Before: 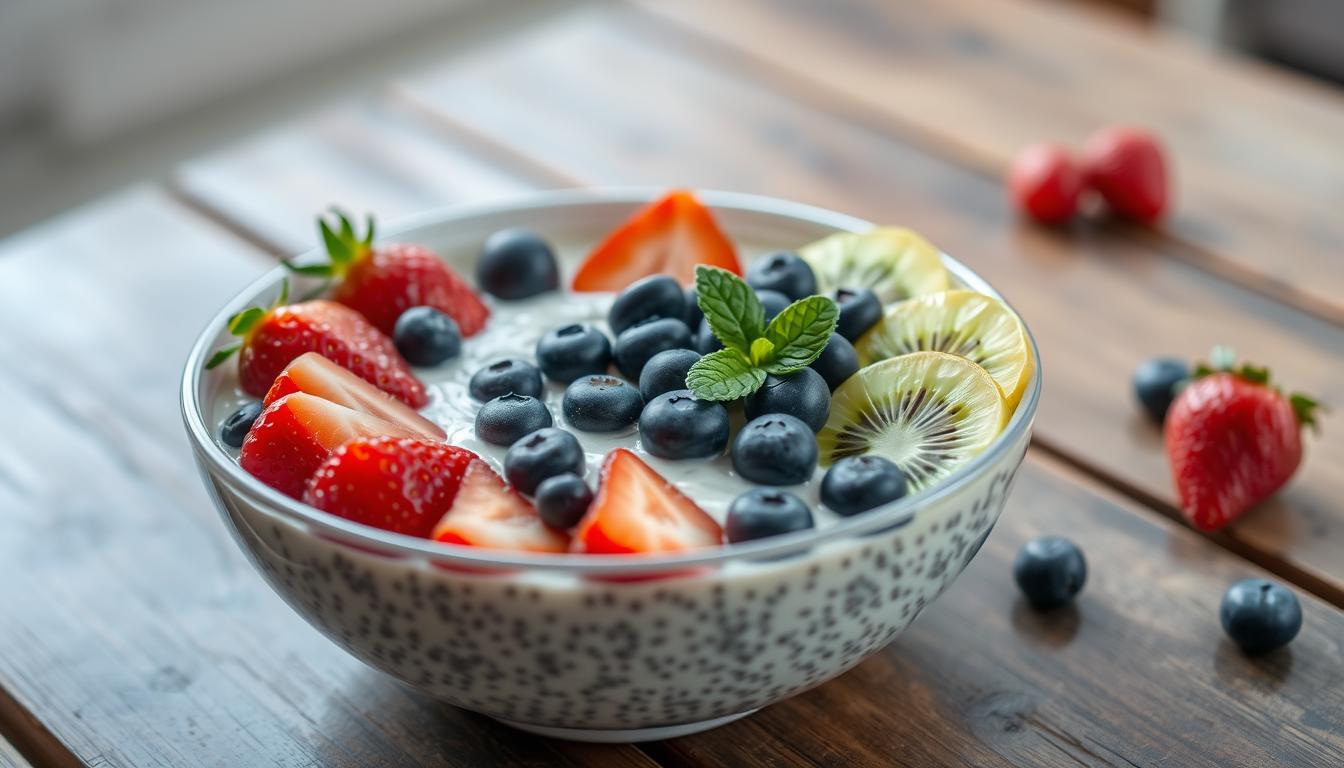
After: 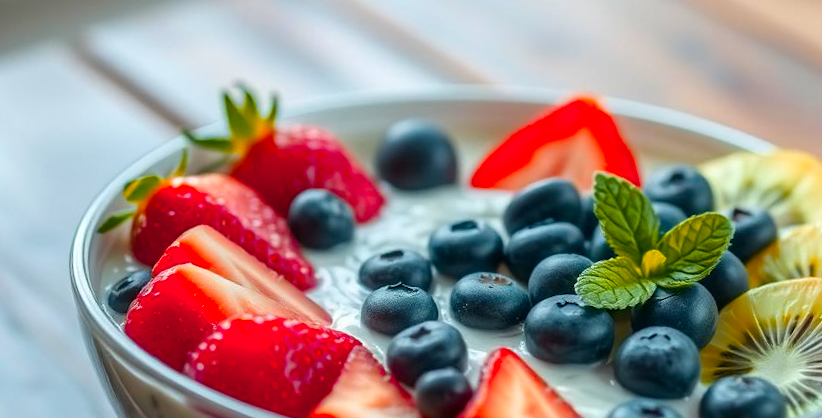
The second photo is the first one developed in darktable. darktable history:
color zones: curves: ch1 [(0.235, 0.558) (0.75, 0.5)]; ch2 [(0.25, 0.462) (0.749, 0.457)], mix 25.94%
contrast equalizer: y [[0.5 ×6], [0.5 ×6], [0.5 ×6], [0 ×6], [0, 0, 0, 0.581, 0.011, 0]]
crop and rotate: angle -4.99°, left 2.122%, top 6.945%, right 27.566%, bottom 30.519%
velvia: strength 32%, mid-tones bias 0.2
